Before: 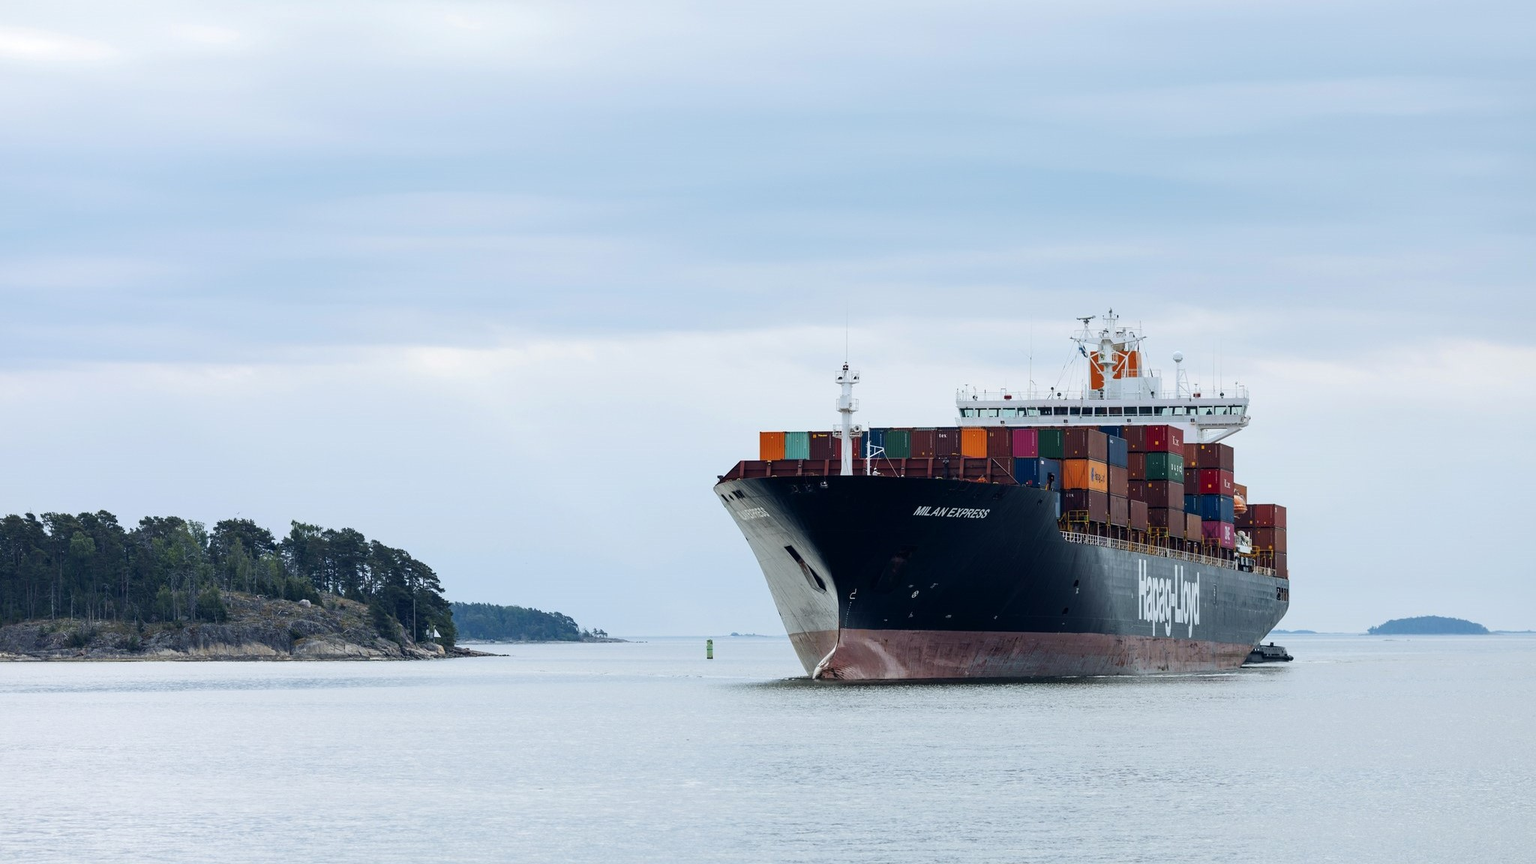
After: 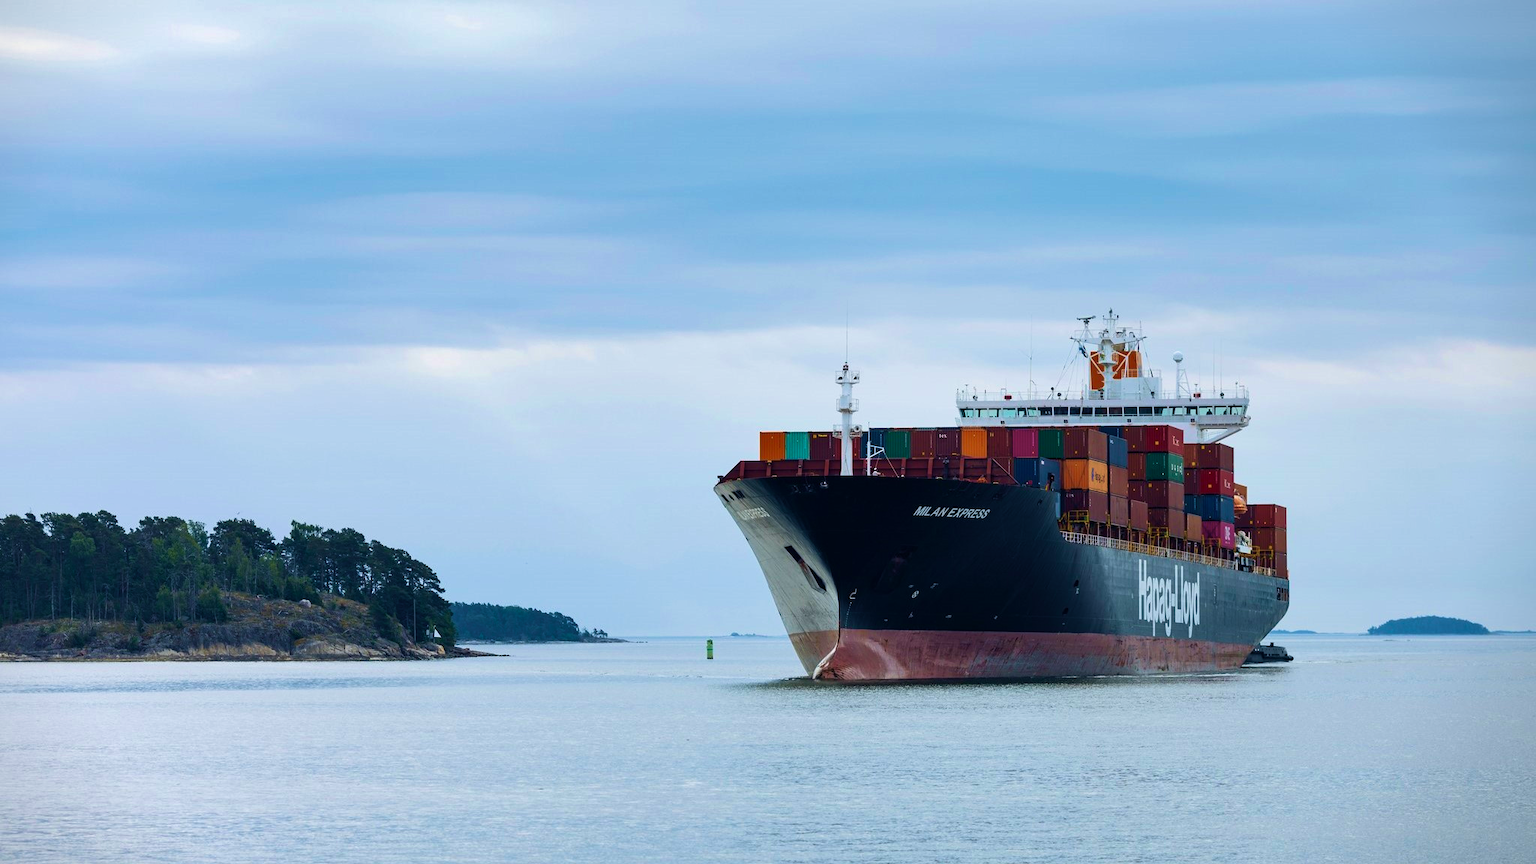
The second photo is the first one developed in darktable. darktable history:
velvia: strength 75%
vignetting: fall-off start 97.23%, saturation -0.024, center (-0.033, -0.042), width/height ratio 1.179, unbound false
shadows and highlights: radius 264.75, soften with gaussian
